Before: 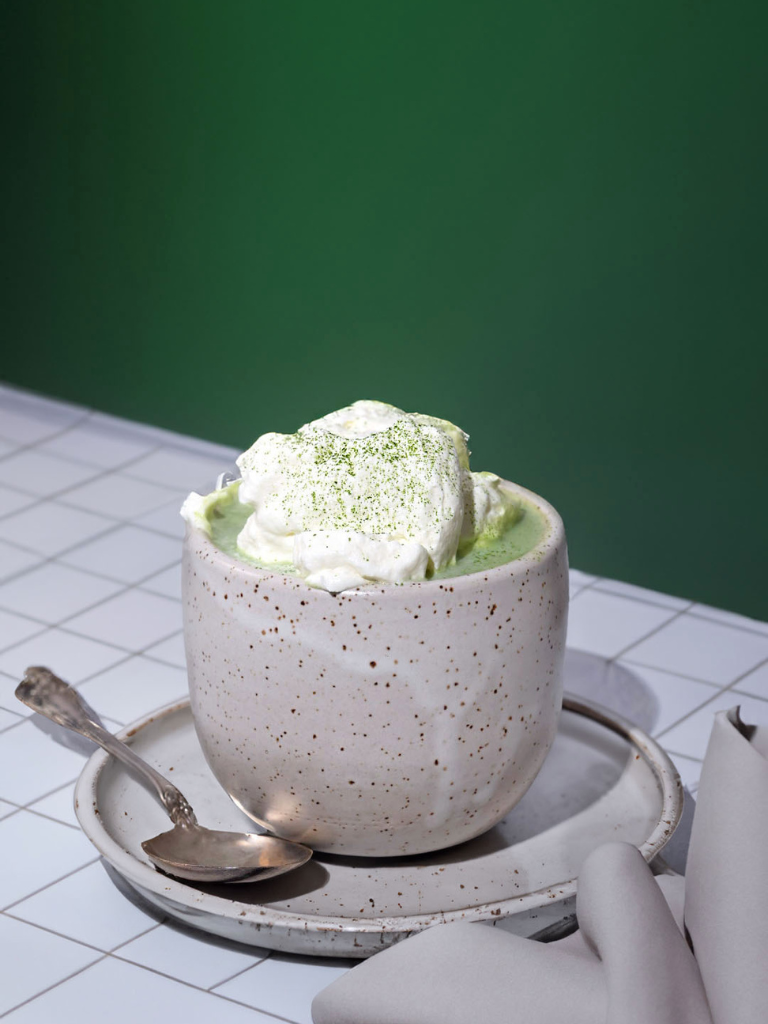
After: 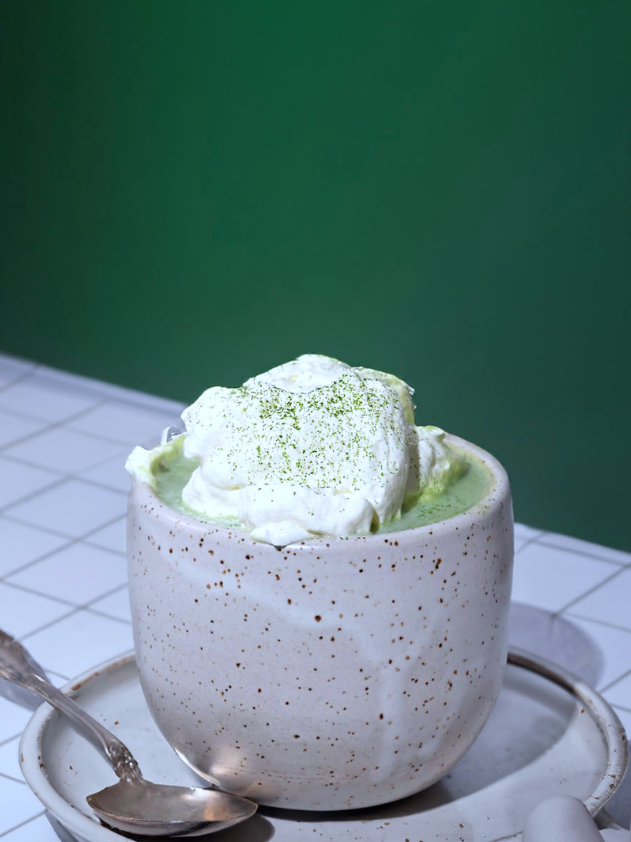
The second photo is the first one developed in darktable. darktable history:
crop and rotate: left 7.196%, top 4.574%, right 10.605%, bottom 13.178%
color calibration: x 0.37, y 0.382, temperature 4313.32 K
